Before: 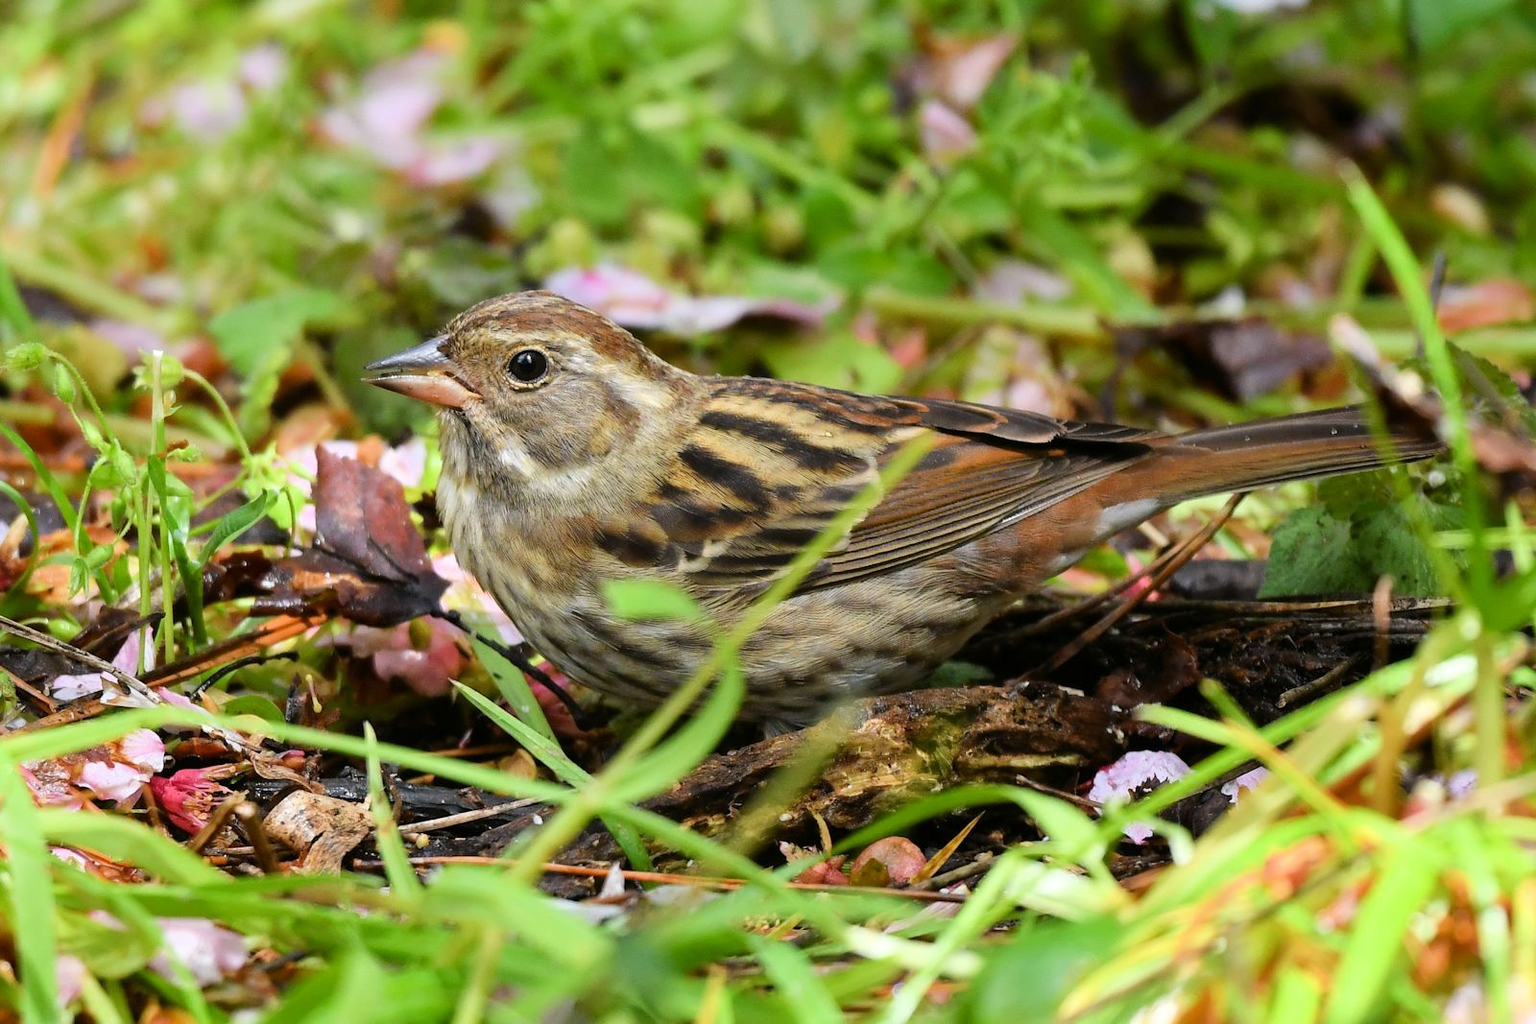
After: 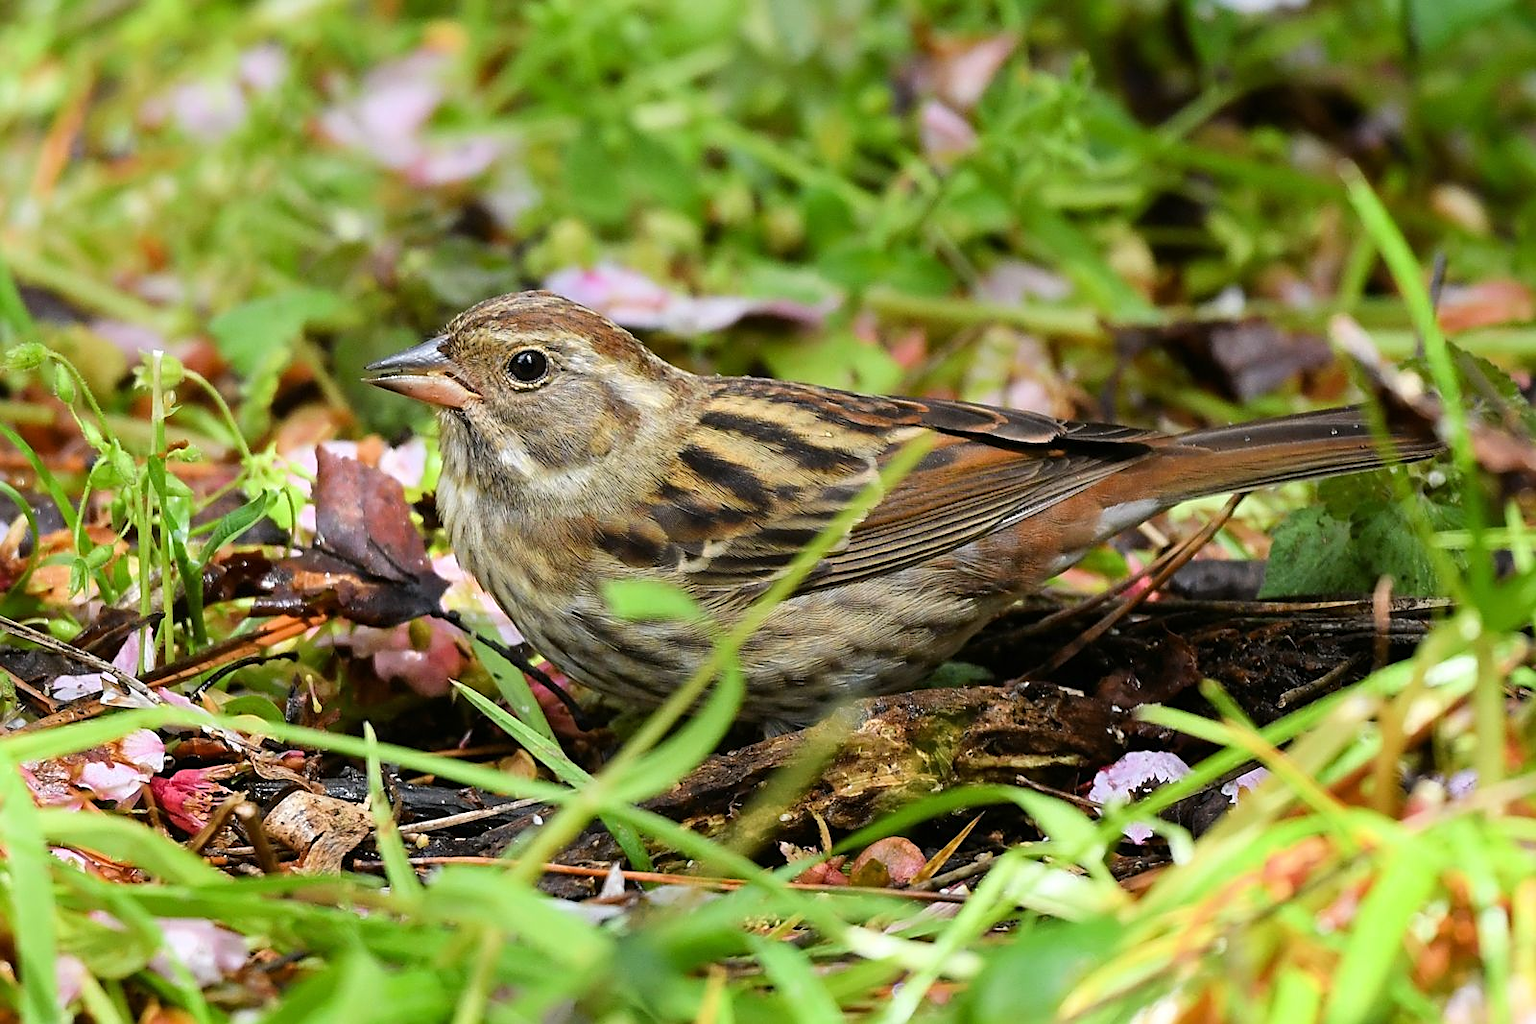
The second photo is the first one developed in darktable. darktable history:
sharpen: amount 0.494
